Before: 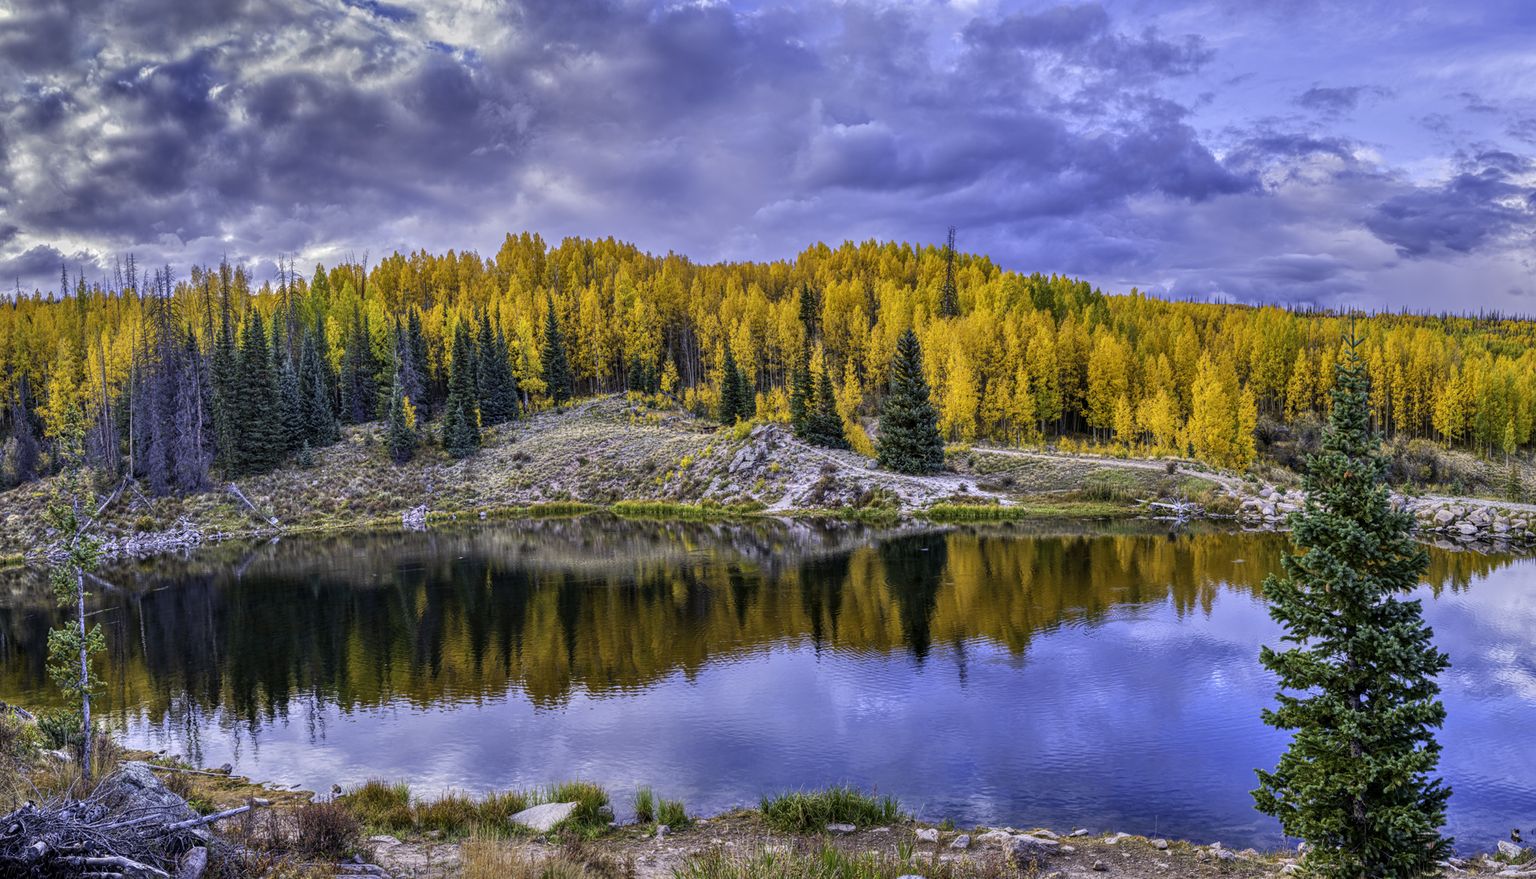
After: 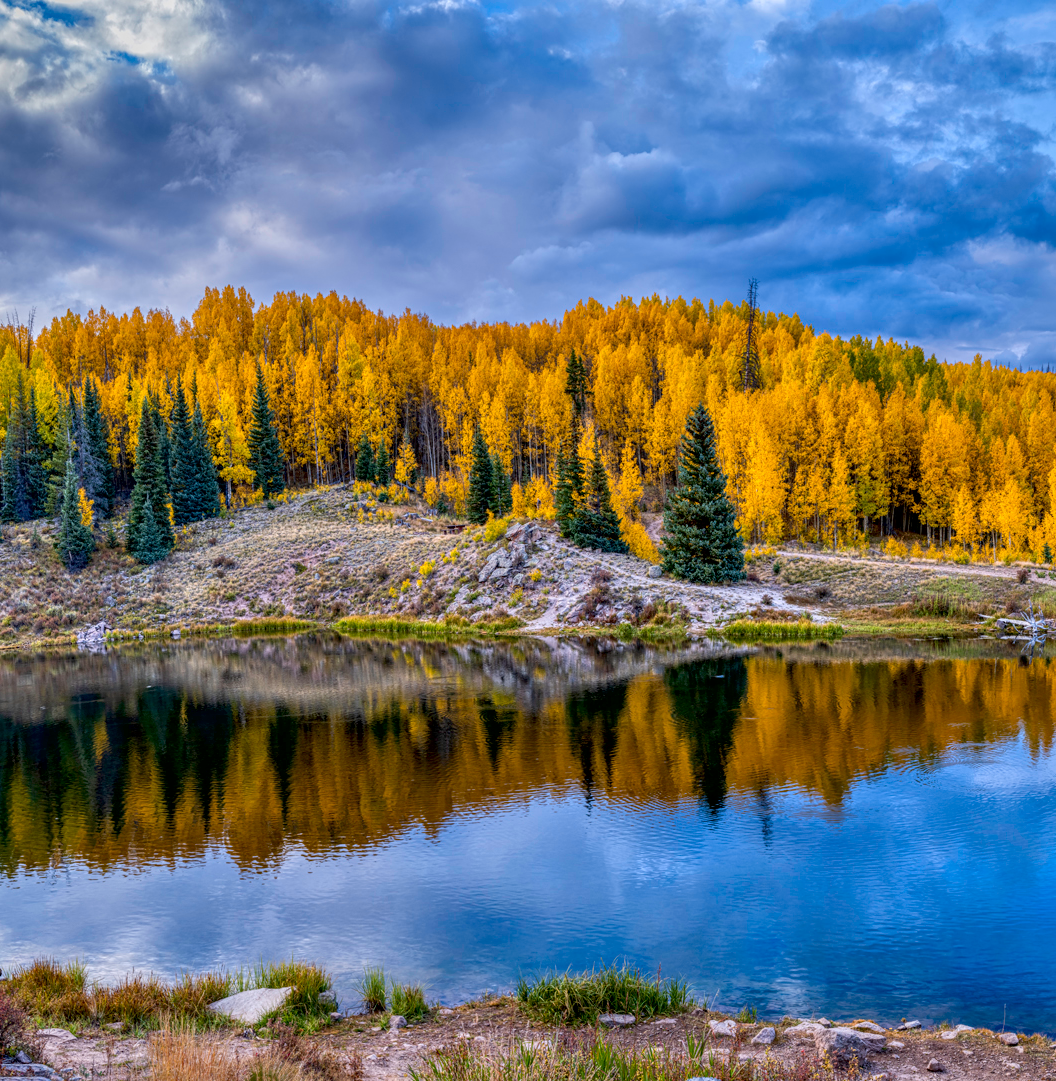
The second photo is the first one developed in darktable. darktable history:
contrast brightness saturation: contrast 0.03, brightness -0.039
exposure: black level correction 0.01, exposure 0.01 EV, compensate highlight preservation false
crop: left 22.121%, right 21.984%, bottom 0.007%
